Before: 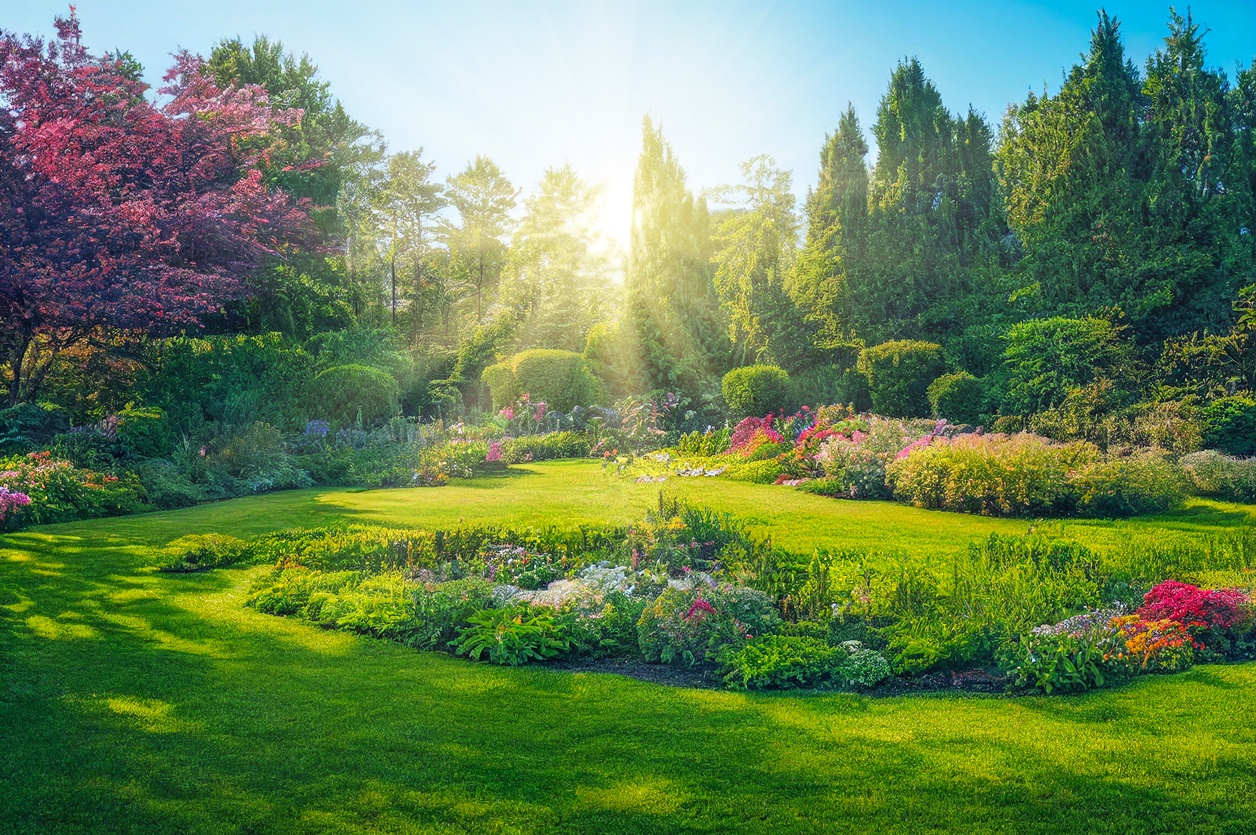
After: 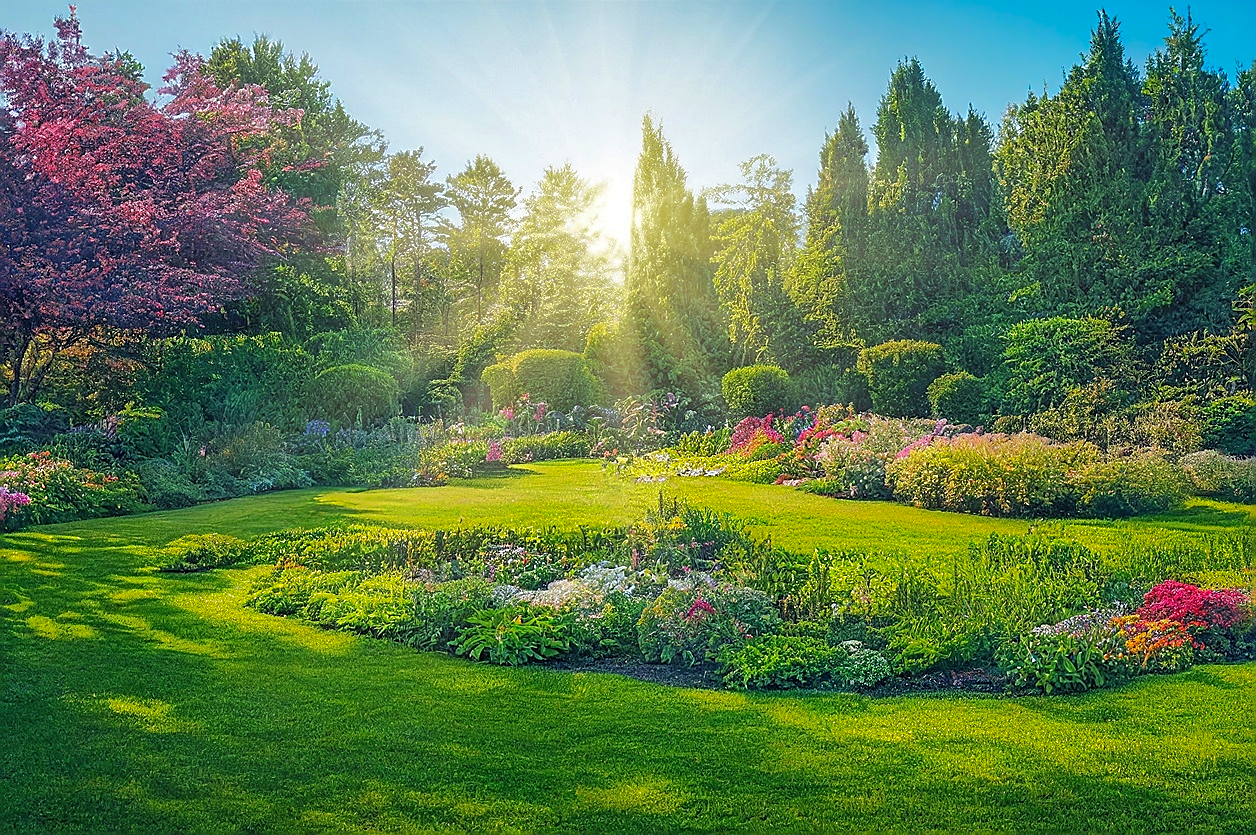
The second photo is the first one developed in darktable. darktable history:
sharpen: radius 1.4, amount 1.25, threshold 0.7
shadows and highlights: shadows 40, highlights -60
